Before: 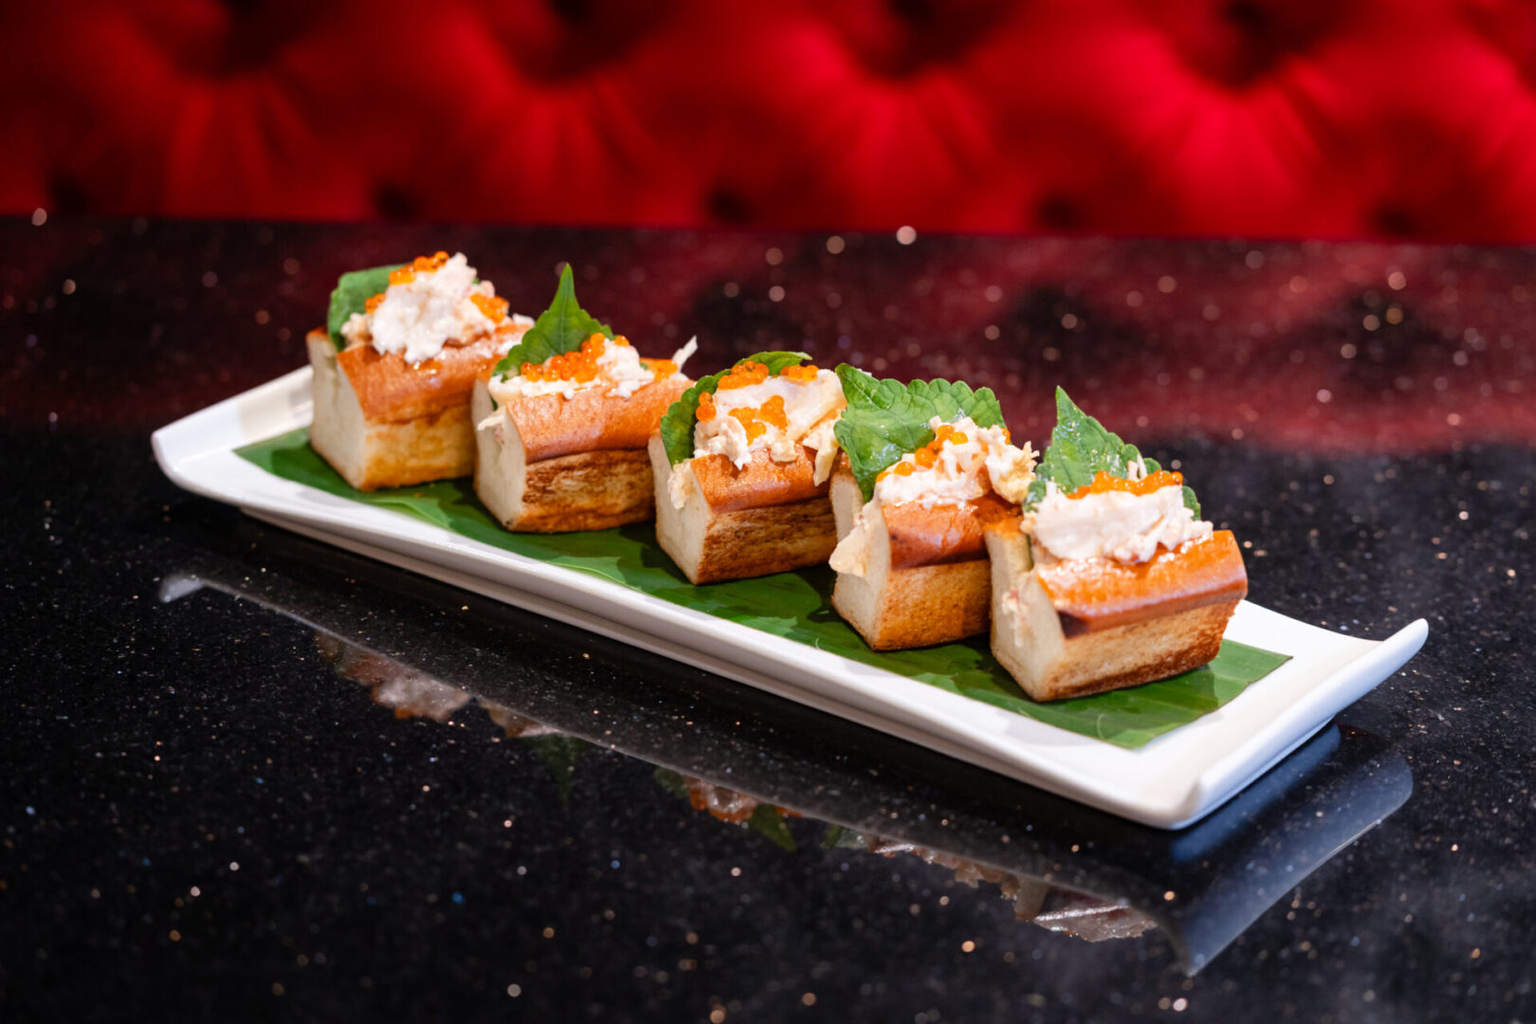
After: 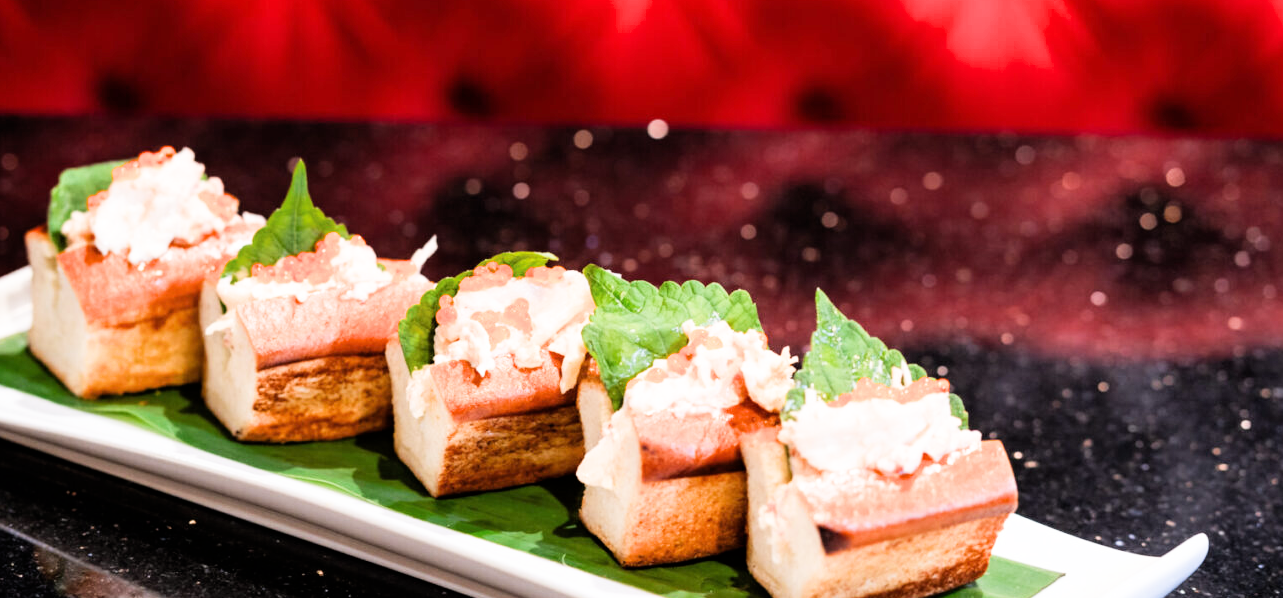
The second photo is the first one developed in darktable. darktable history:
tone equalizer: -8 EV 0.218 EV, -7 EV 0.38 EV, -6 EV 0.415 EV, -5 EV 0.259 EV, -3 EV -0.281 EV, -2 EV -0.388 EV, -1 EV -0.42 EV, +0 EV -0.259 EV
filmic rgb: black relative exposure -5.07 EV, white relative exposure 3.55 EV, hardness 3.16, contrast 1.203, highlights saturation mix -49.56%
exposure: black level correction 0, exposure 1.277 EV, compensate highlight preservation false
crop: left 18.423%, top 11.106%, right 2.337%, bottom 33.461%
